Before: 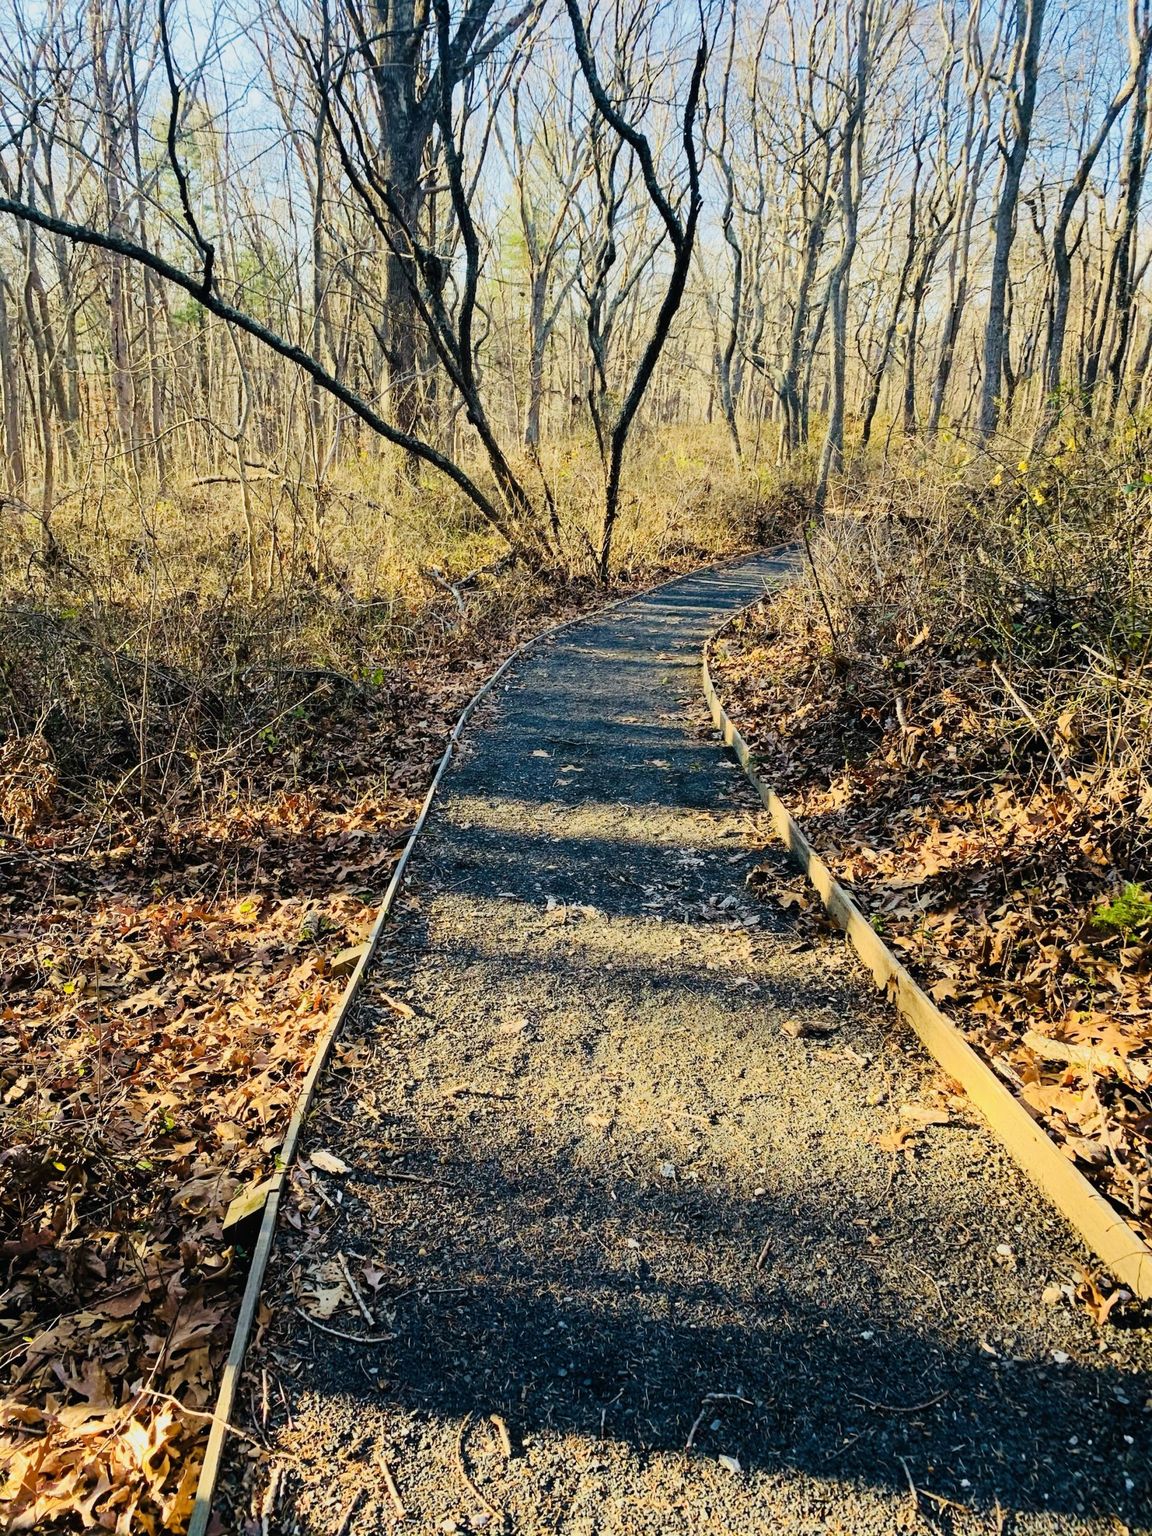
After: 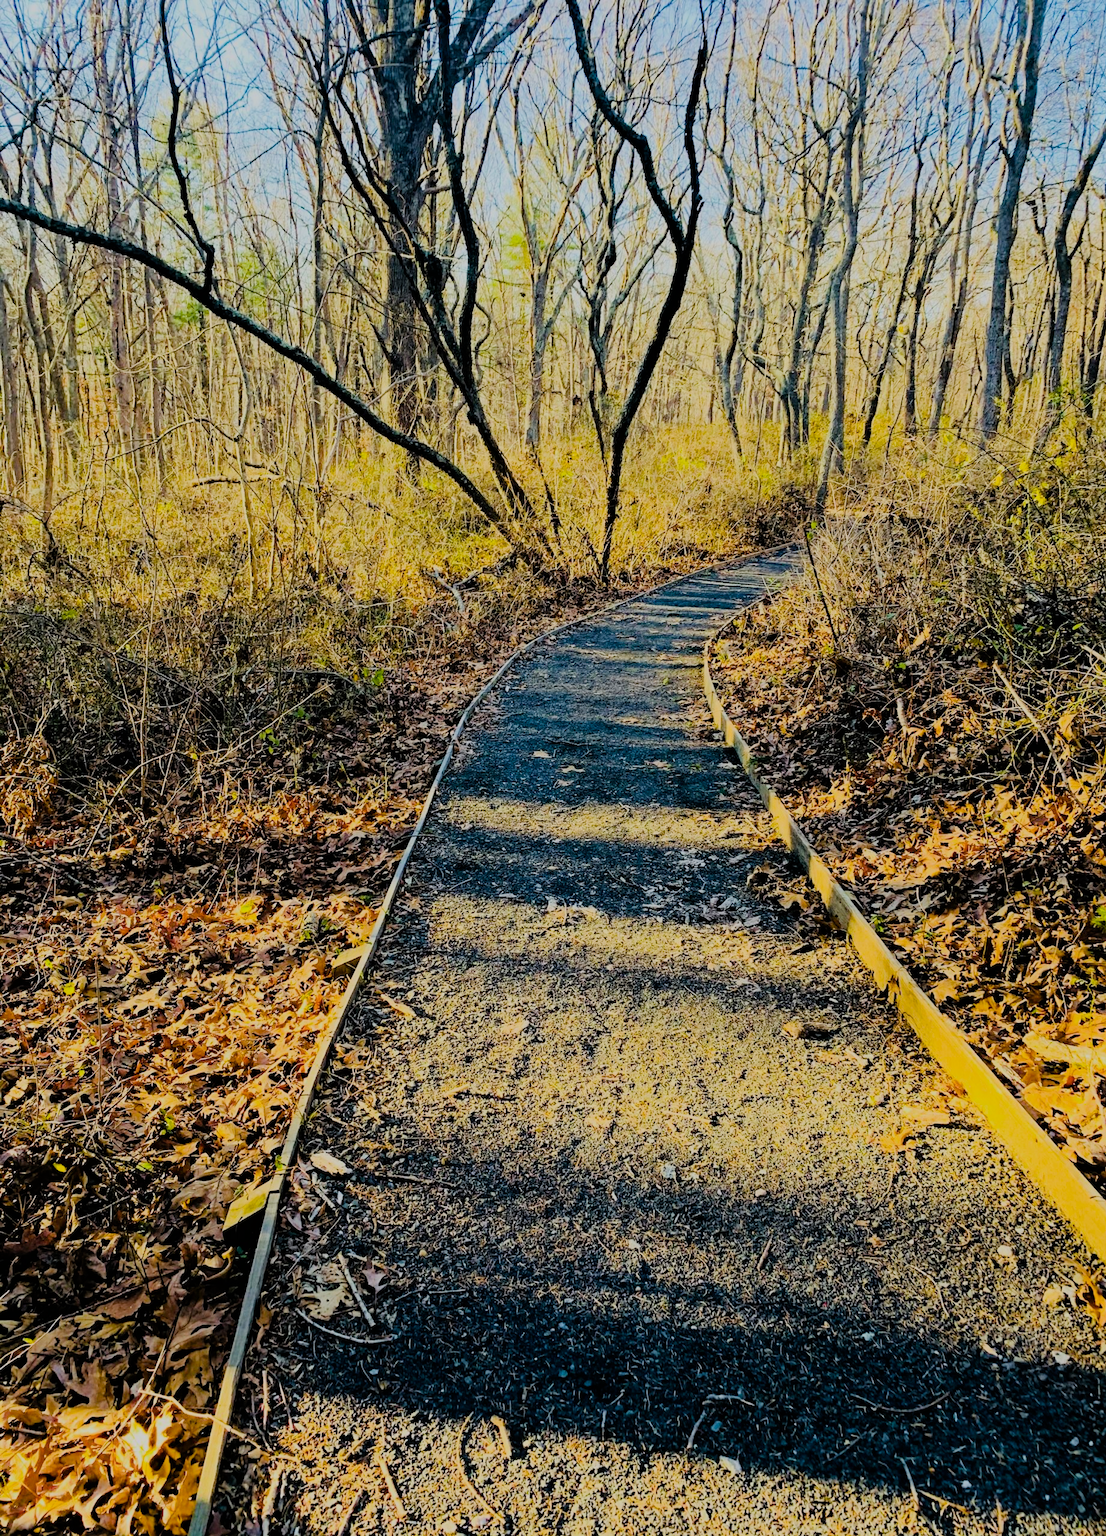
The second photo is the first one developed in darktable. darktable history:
haze removal: compatibility mode true, adaptive false
color balance rgb: linear chroma grading › global chroma 14.651%, perceptual saturation grading › global saturation 19.822%, perceptual brilliance grading › global brilliance 2.693%
filmic rgb: black relative exposure -7.08 EV, white relative exposure 5.37 EV, hardness 3.02
crop: right 3.988%, bottom 0.042%
